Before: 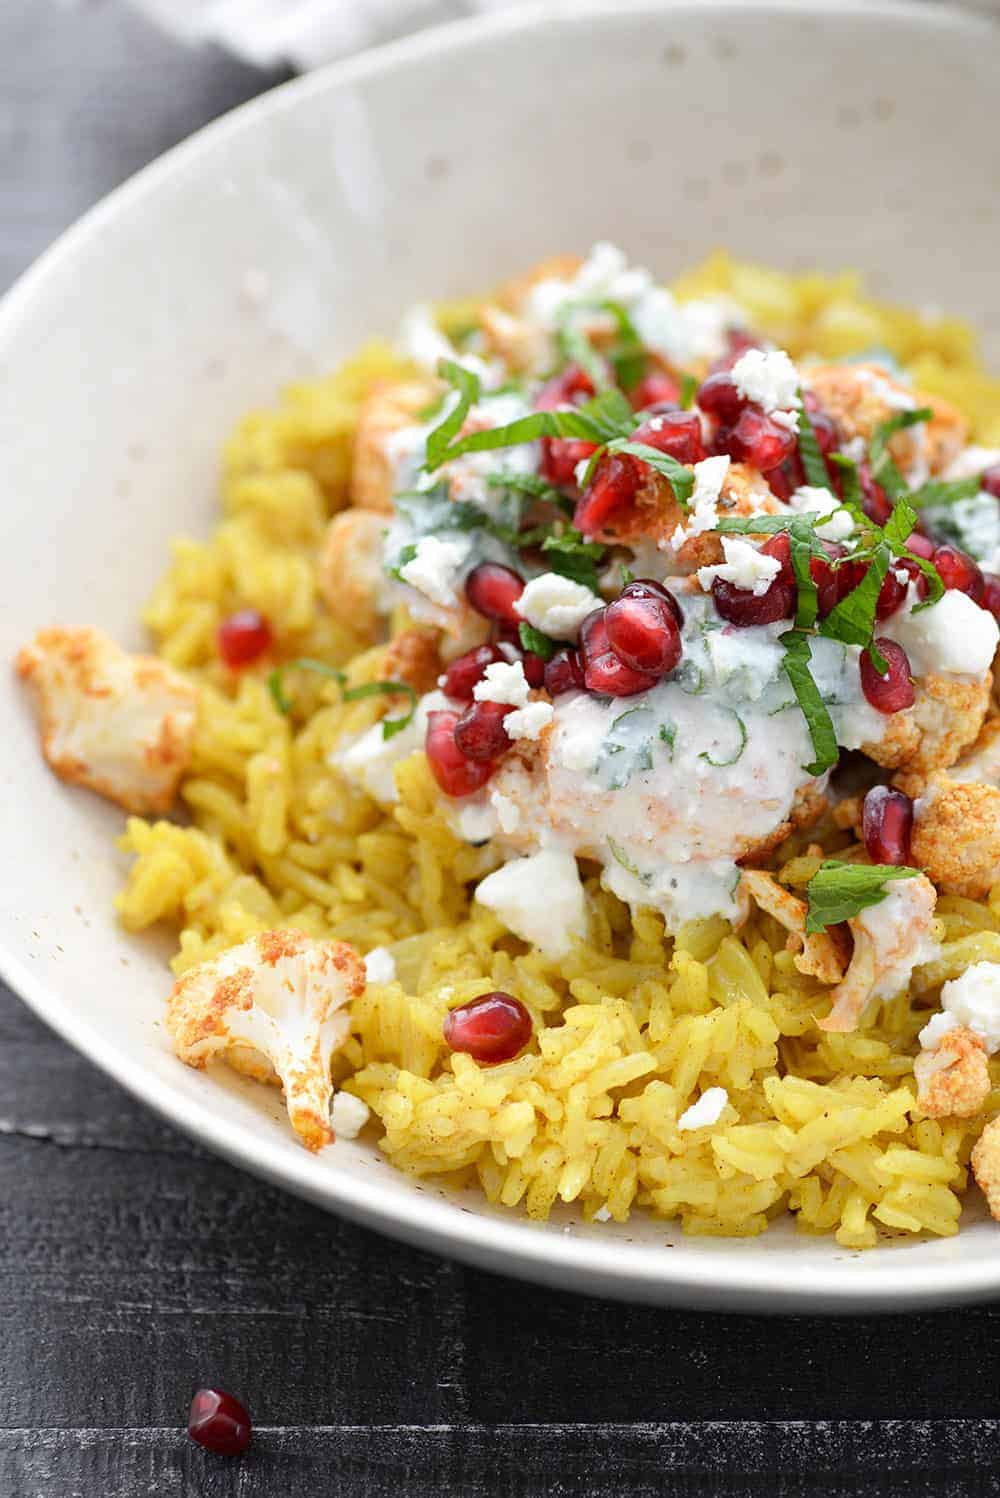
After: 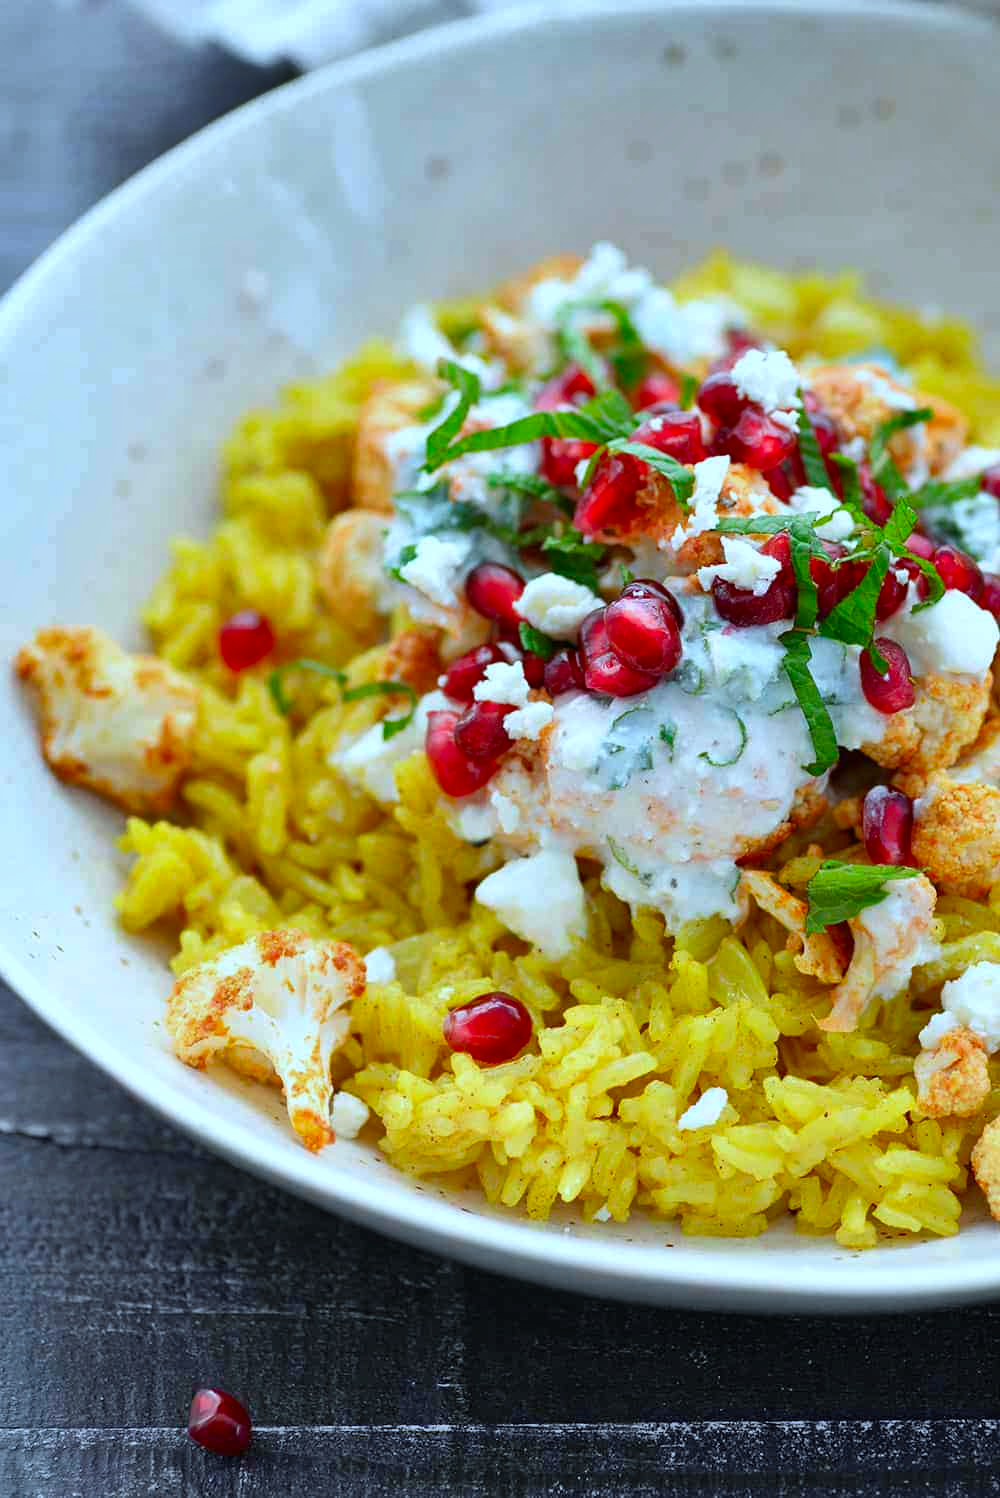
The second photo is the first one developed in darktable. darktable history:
color calibration: illuminant F (fluorescent), F source F9 (Cool White Deluxe 4150 K) – high CRI, x 0.374, y 0.373, temperature 4158.34 K
contrast brightness saturation: brightness -0.02, saturation 0.35
shadows and highlights: shadows 43.71, white point adjustment -1.46, soften with gaussian
